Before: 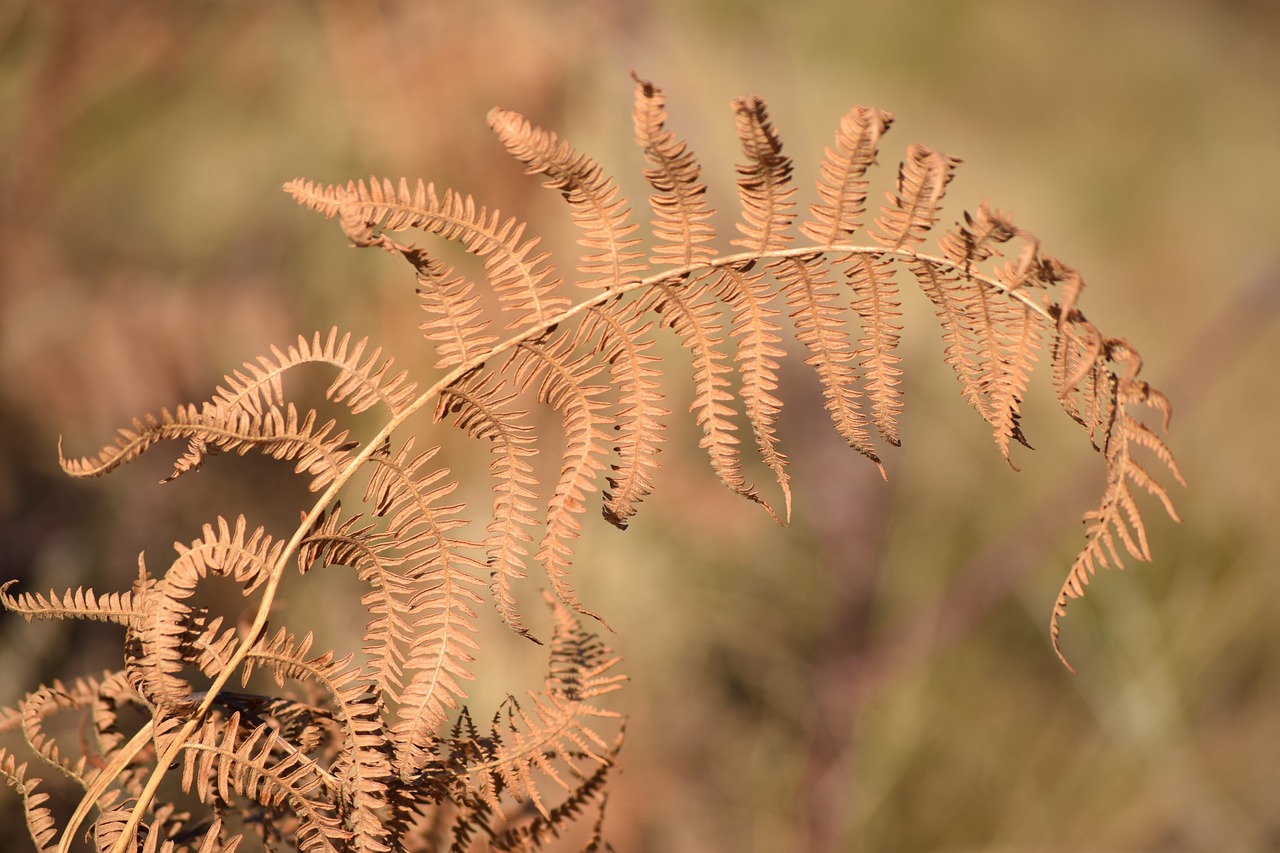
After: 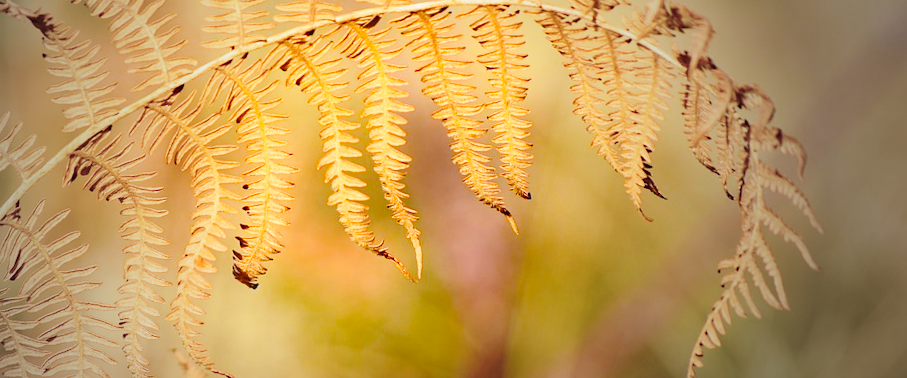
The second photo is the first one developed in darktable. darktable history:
base curve: curves: ch0 [(0, 0) (0.032, 0.037) (0.105, 0.228) (0.435, 0.76) (0.856, 0.983) (1, 1)], preserve colors none
color balance rgb: perceptual saturation grading › global saturation 30%, global vibrance 20%
haze removal: compatibility mode true, adaptive false
contrast equalizer: octaves 7, y [[0.6 ×6], [0.55 ×6], [0 ×6], [0 ×6], [0 ×6]], mix -0.2
vignetting: fall-off start 33.76%, fall-off radius 64.94%, brightness -0.575, center (-0.12, -0.002), width/height ratio 0.959
crop and rotate: left 27.938%, top 27.046%, bottom 27.046%
rotate and perspective: rotation -1.32°, lens shift (horizontal) -0.031, crop left 0.015, crop right 0.985, crop top 0.047, crop bottom 0.982
